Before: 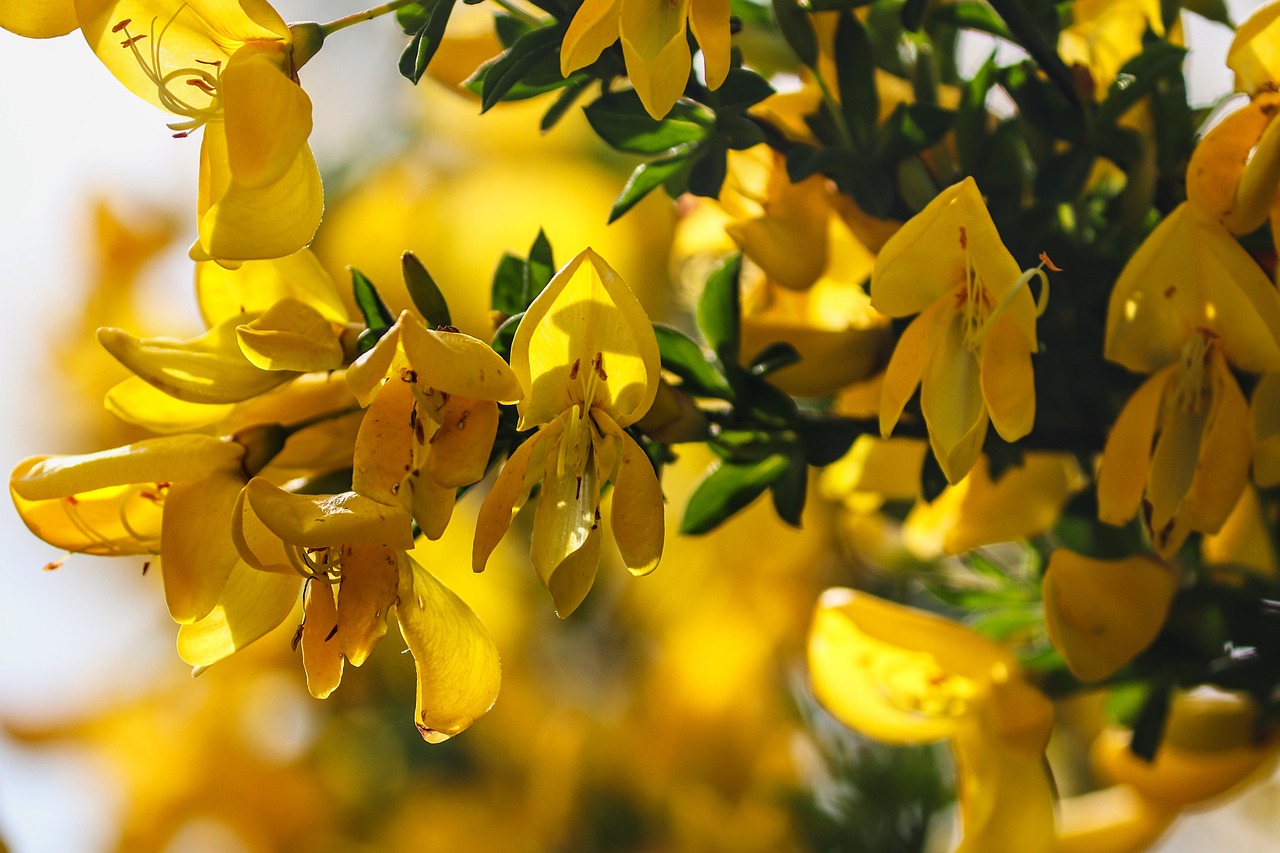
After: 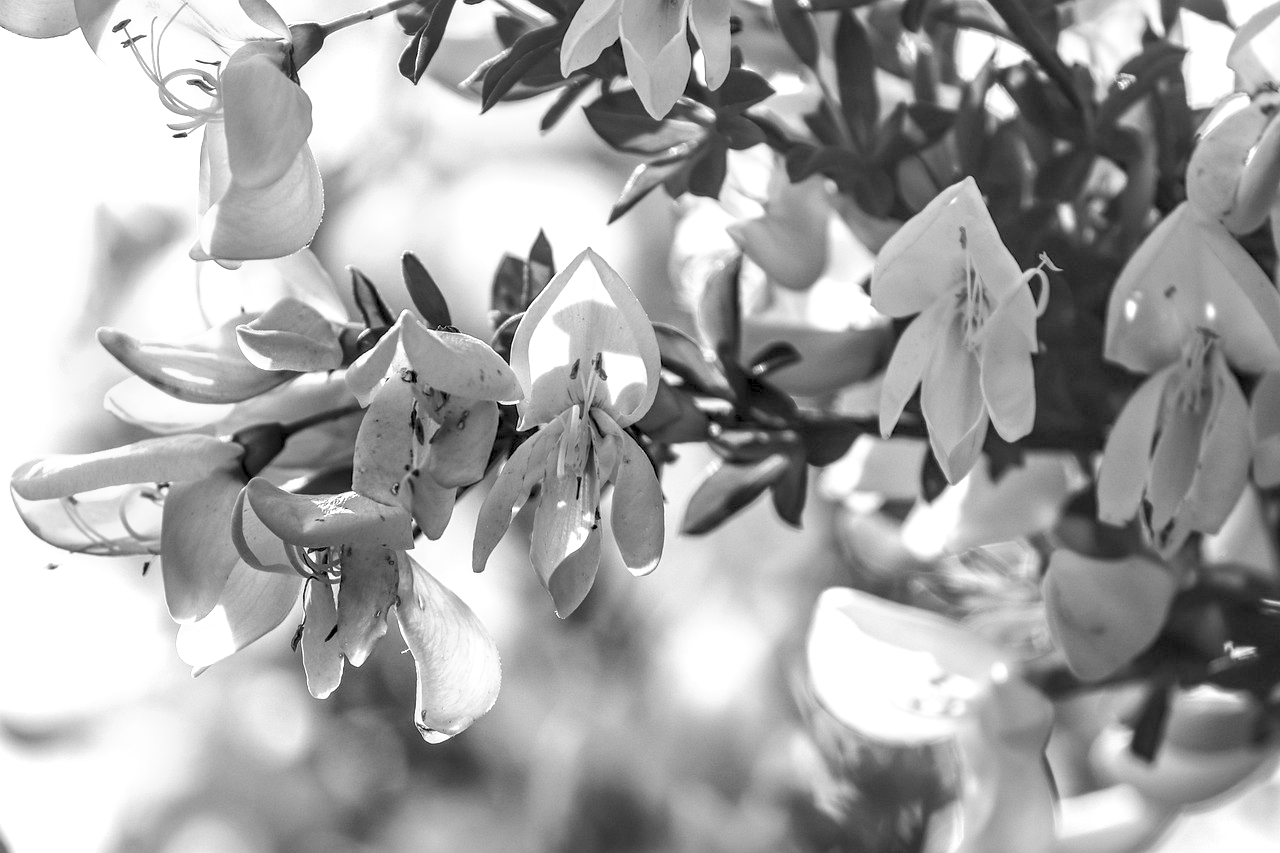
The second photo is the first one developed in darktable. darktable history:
white balance: red 0.978, blue 0.999
exposure: exposure 0.766 EV, compensate highlight preservation false
color balance rgb: perceptual saturation grading › global saturation 35%, perceptual saturation grading › highlights -25%, perceptual saturation grading › shadows 50%
monochrome: on, module defaults
levels: levels [0.072, 0.414, 0.976]
shadows and highlights: radius 337.17, shadows 29.01, soften with gaussian
local contrast: on, module defaults
